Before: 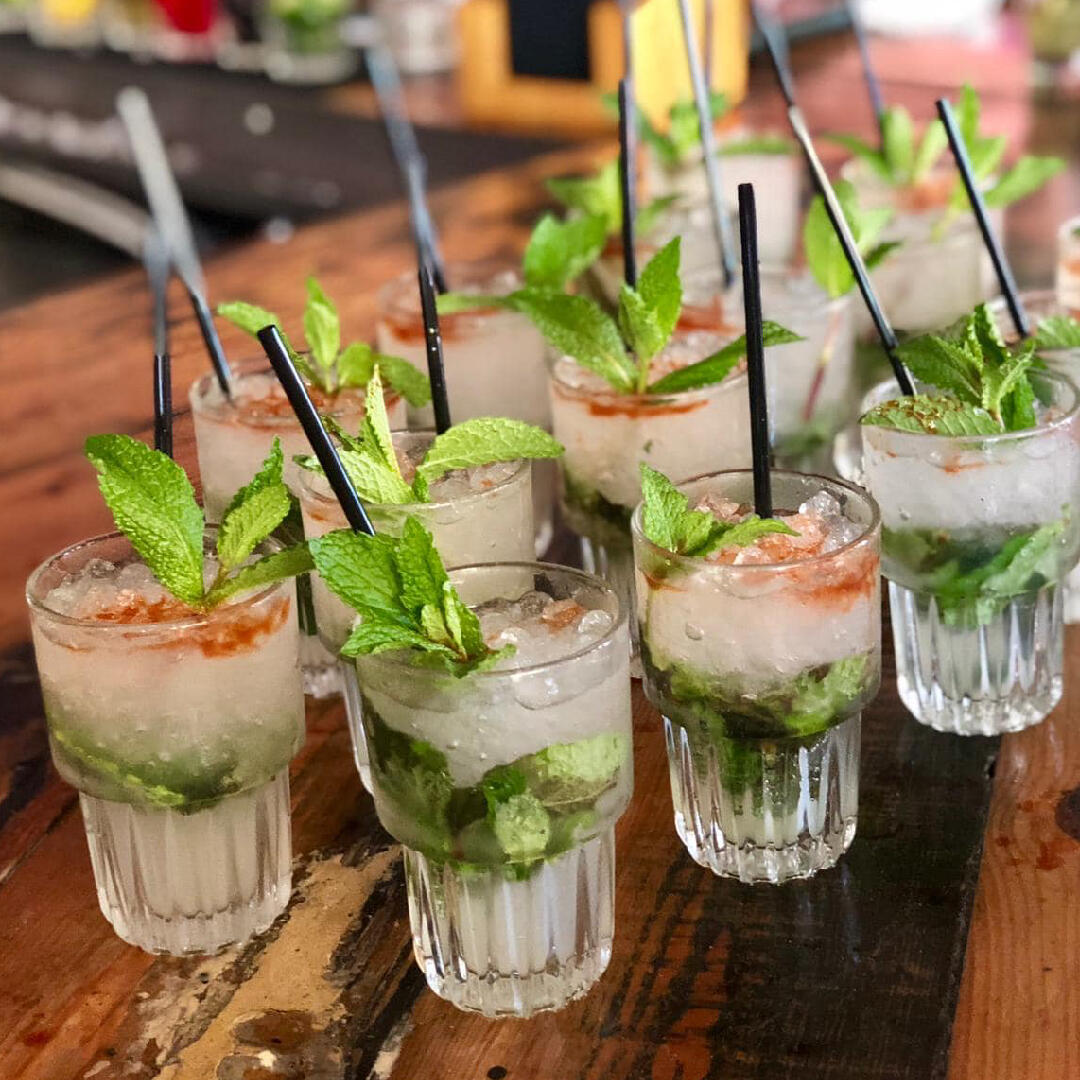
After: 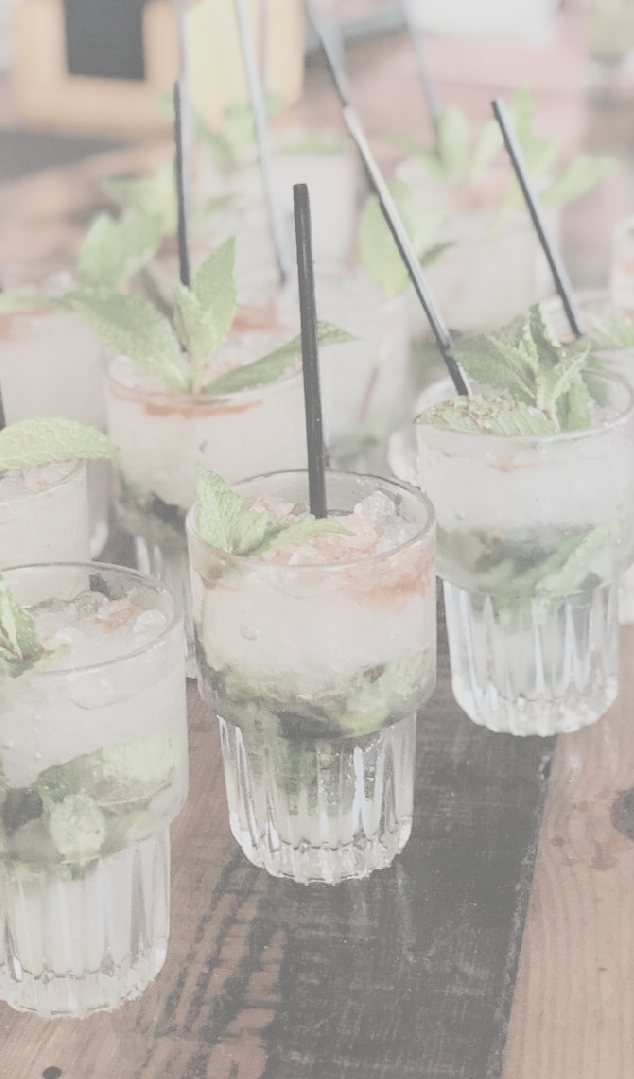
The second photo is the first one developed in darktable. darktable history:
contrast brightness saturation: contrast -0.327, brightness 0.763, saturation -0.766
crop: left 41.217%
filmic rgb: black relative exposure -8.01 EV, white relative exposure 3.92 EV, hardness 4.25
